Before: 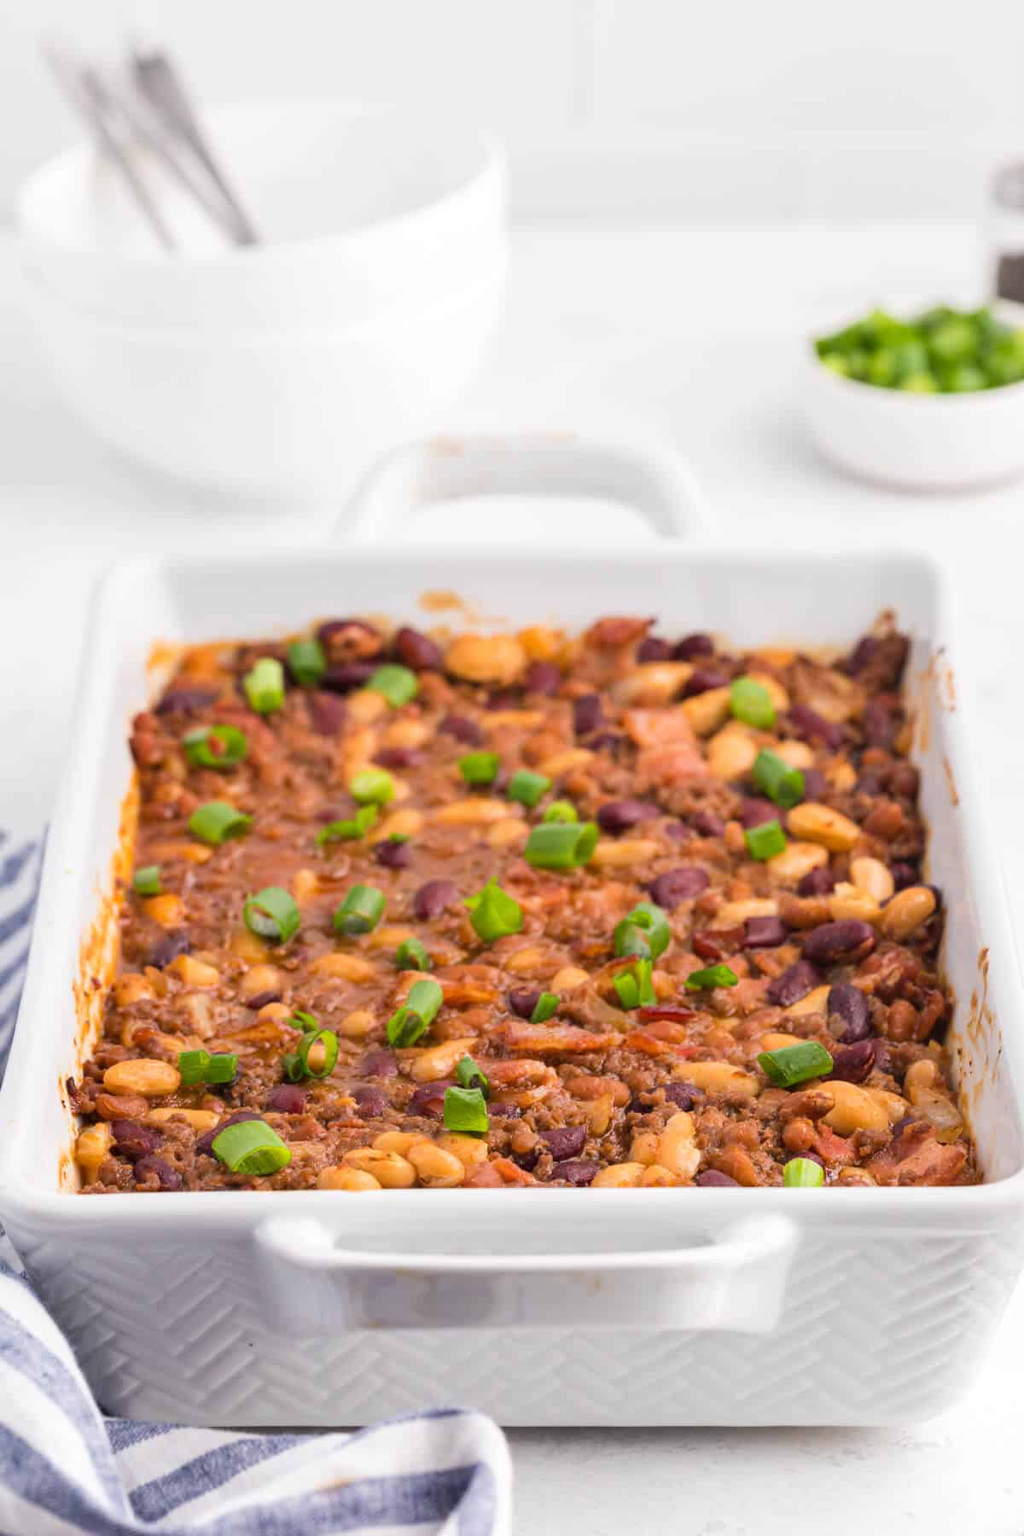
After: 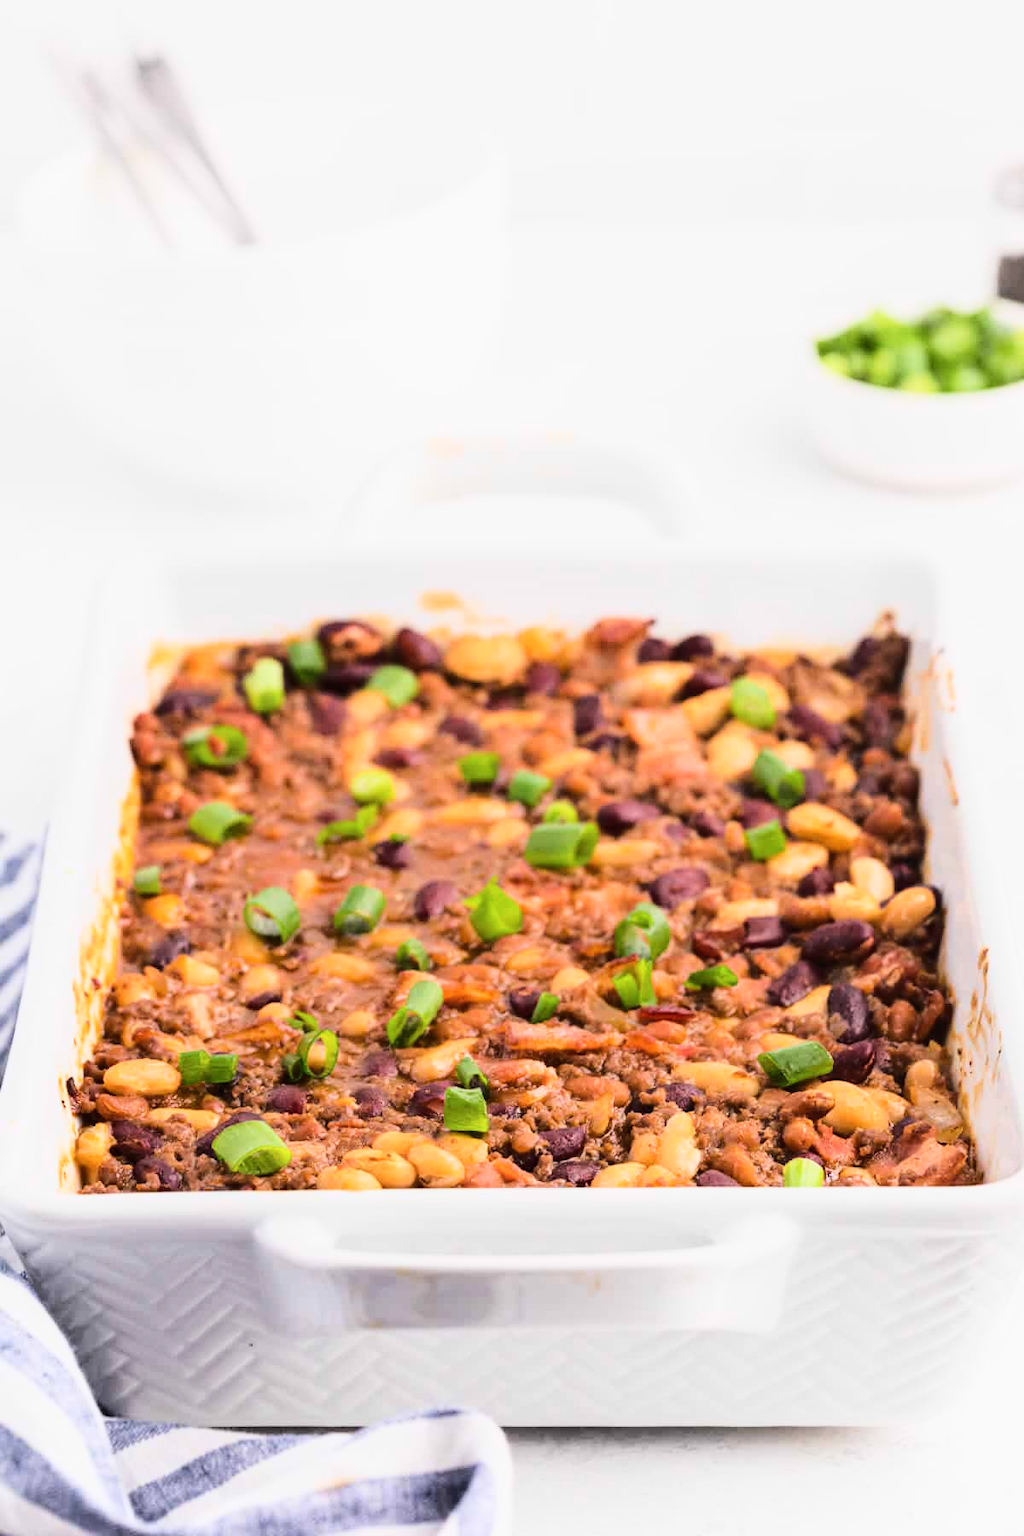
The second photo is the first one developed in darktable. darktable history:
exposure: black level correction 0, exposure -0.708 EV, compensate highlight preservation false
base curve: curves: ch0 [(0, 0) (0.028, 0.03) (0.105, 0.232) (0.387, 0.748) (0.754, 0.968) (1, 1)], exposure shift 0.578
shadows and highlights: shadows 1.48, highlights 38.95
